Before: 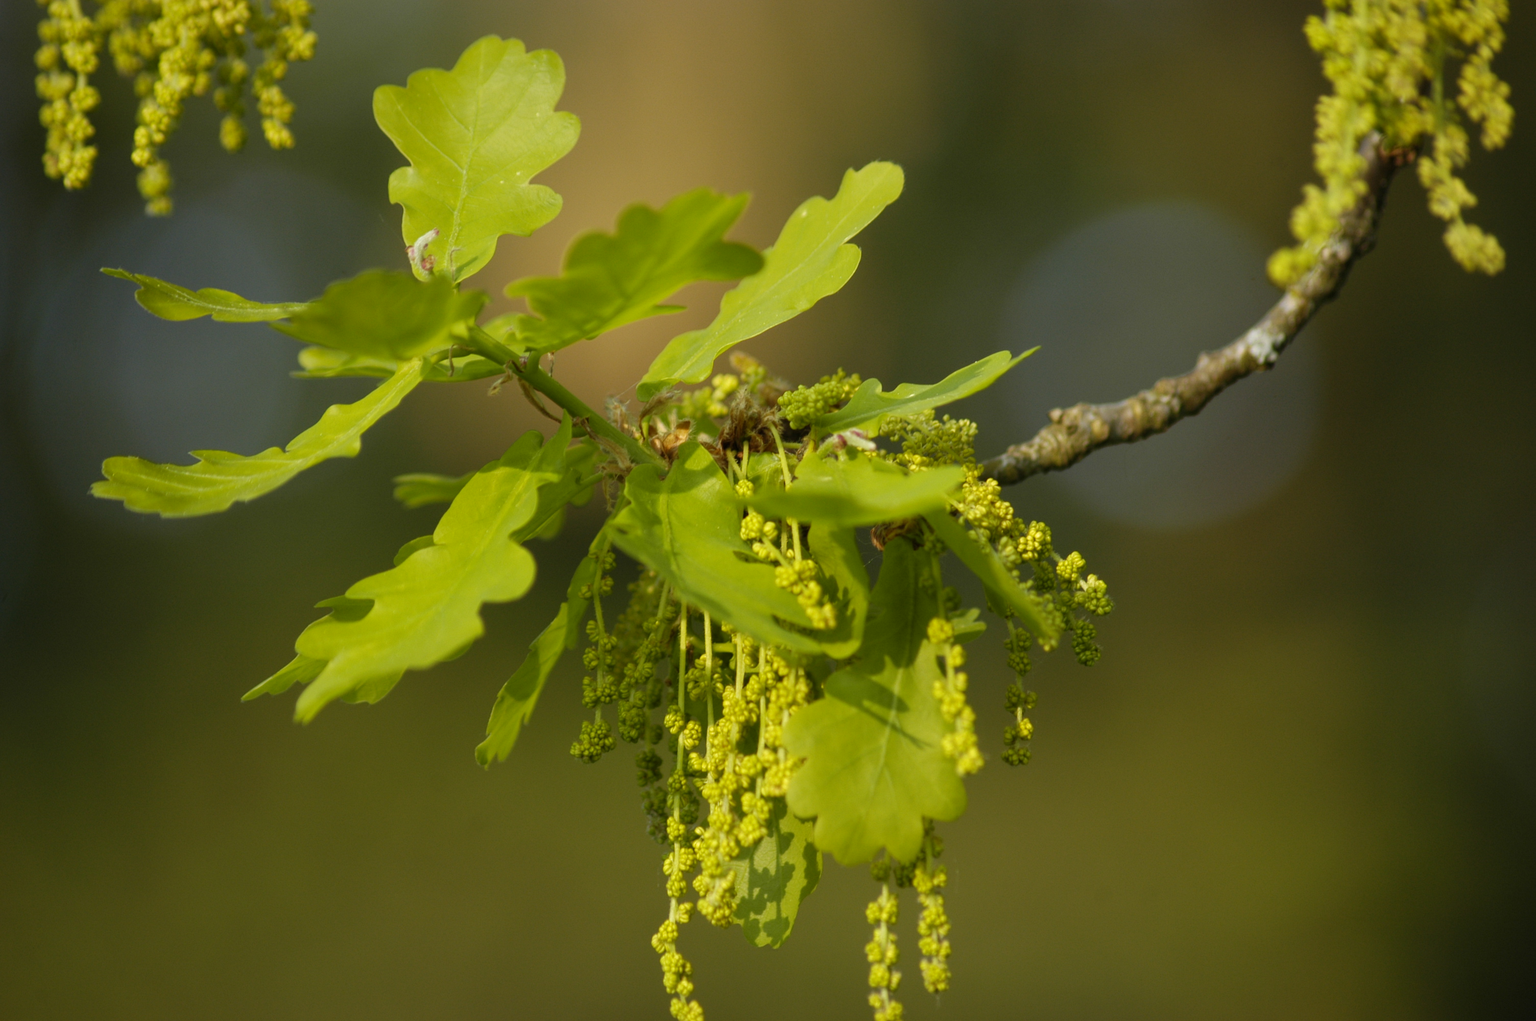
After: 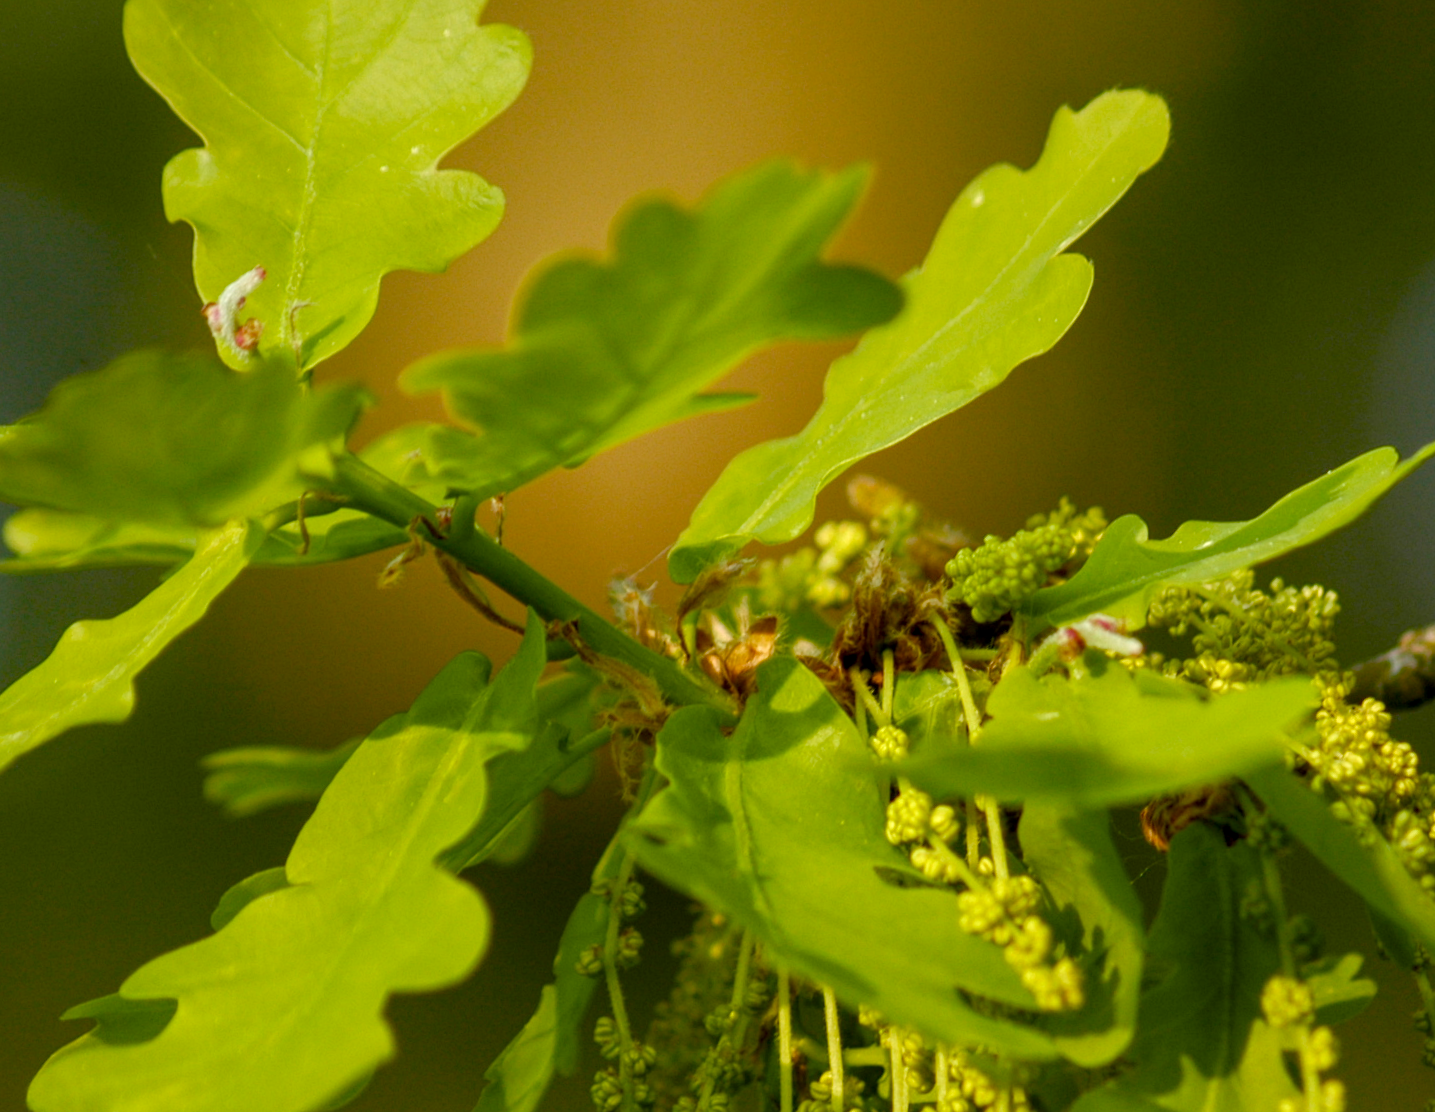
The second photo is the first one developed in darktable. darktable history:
crop: left 17.835%, top 7.675%, right 32.881%, bottom 32.213%
rotate and perspective: rotation -3°, crop left 0.031, crop right 0.968, crop top 0.07, crop bottom 0.93
color balance rgb: perceptual saturation grading › global saturation 20%, perceptual saturation grading › highlights -25%, perceptual saturation grading › shadows 50%
local contrast: on, module defaults
